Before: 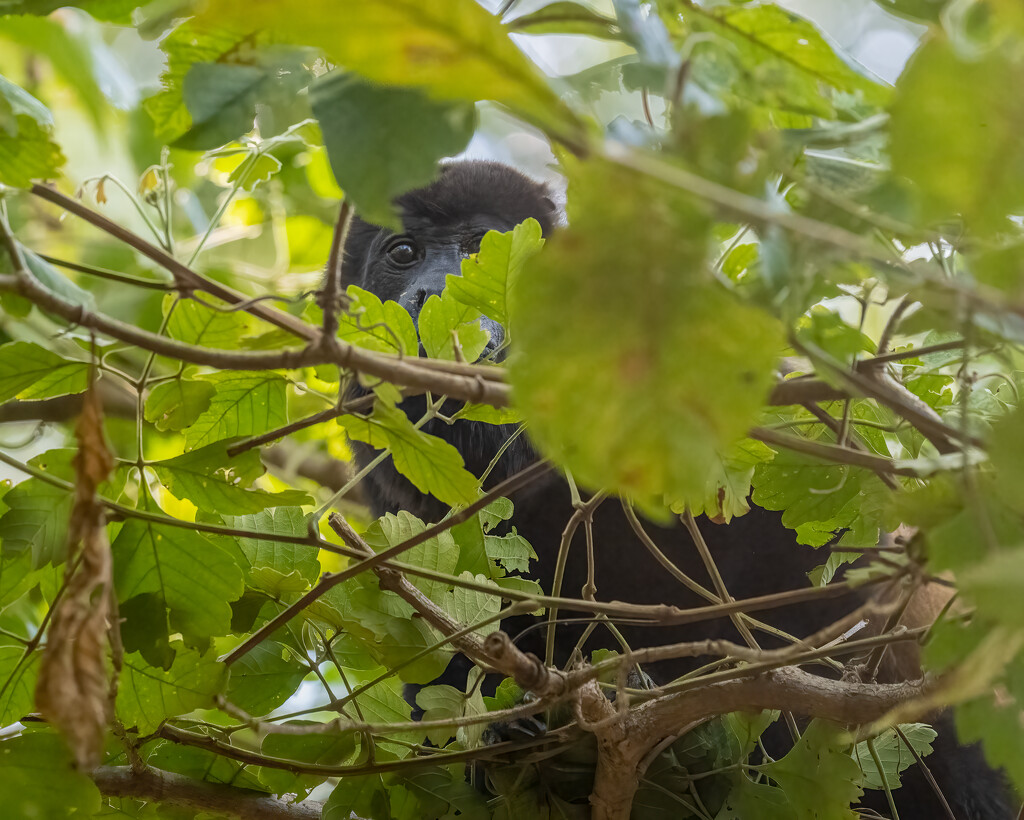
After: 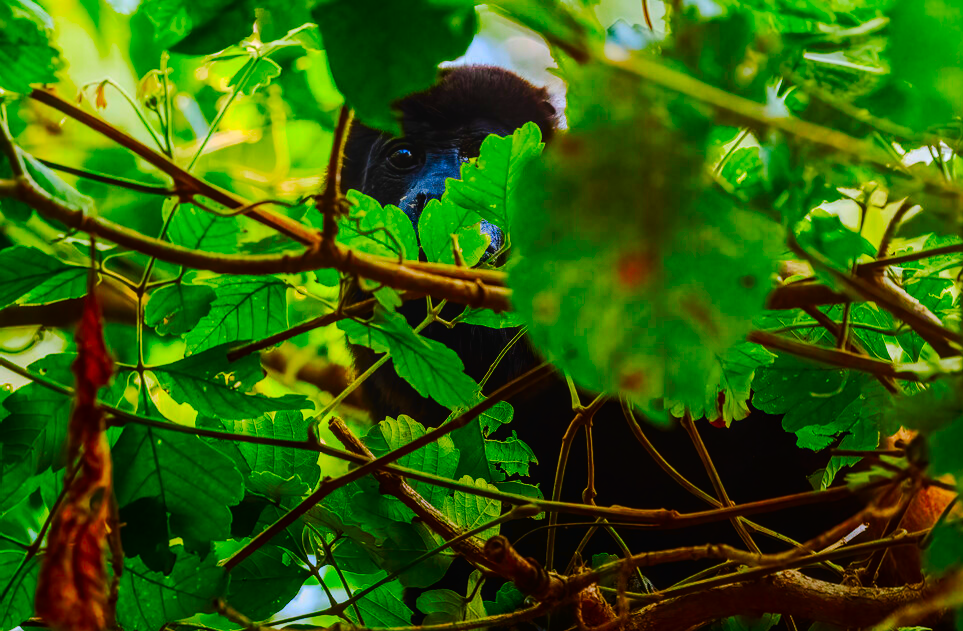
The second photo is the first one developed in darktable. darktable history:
crop and rotate: angle 0.073°, top 11.69%, right 5.796%, bottom 11.201%
local contrast: detail 109%
exposure: exposure -0.029 EV, compensate exposure bias true, compensate highlight preservation false
contrast brightness saturation: contrast 0.195, brightness -0.114, saturation 0.095
color correction: highlights b* -0.044, saturation 3
tone curve: curves: ch0 [(0, 0) (0.003, 0.007) (0.011, 0.008) (0.025, 0.007) (0.044, 0.009) (0.069, 0.012) (0.1, 0.02) (0.136, 0.035) (0.177, 0.06) (0.224, 0.104) (0.277, 0.16) (0.335, 0.228) (0.399, 0.308) (0.468, 0.418) (0.543, 0.525) (0.623, 0.635) (0.709, 0.723) (0.801, 0.802) (0.898, 0.889) (1, 1)], preserve colors none
